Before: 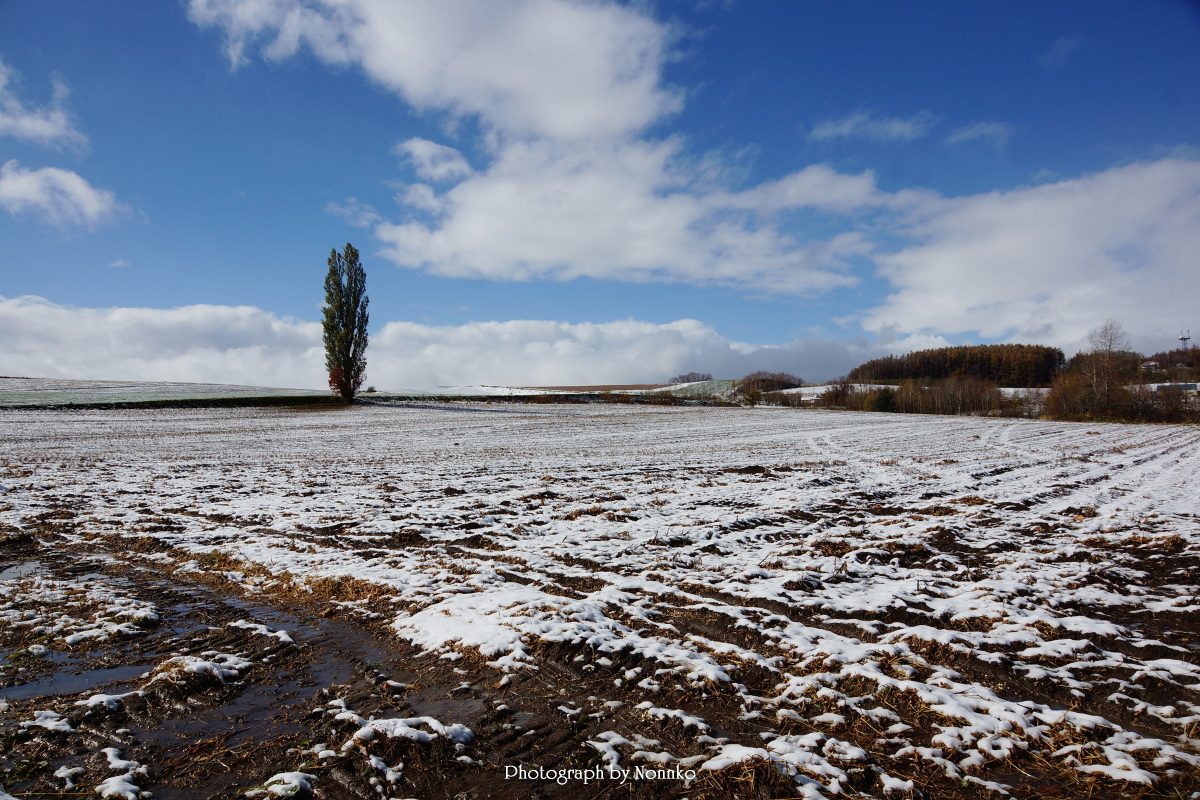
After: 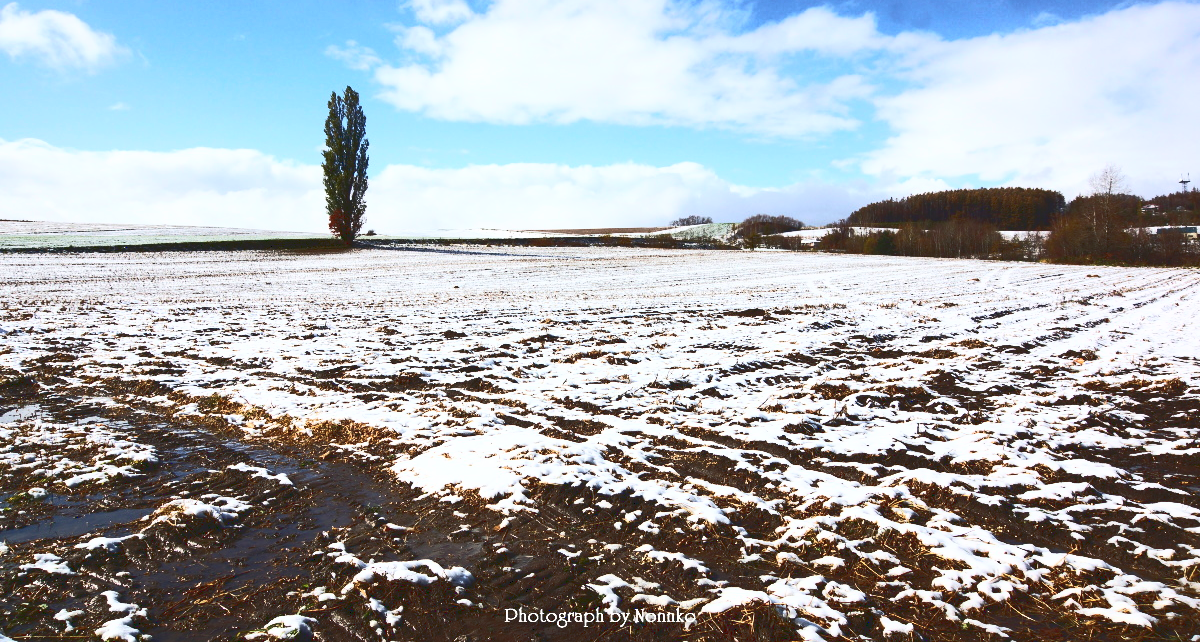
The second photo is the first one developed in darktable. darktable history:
crop and rotate: top 19.672%
base curve: curves: ch0 [(0, 0.015) (0.085, 0.116) (0.134, 0.298) (0.19, 0.545) (0.296, 0.764) (0.599, 0.982) (1, 1)]
